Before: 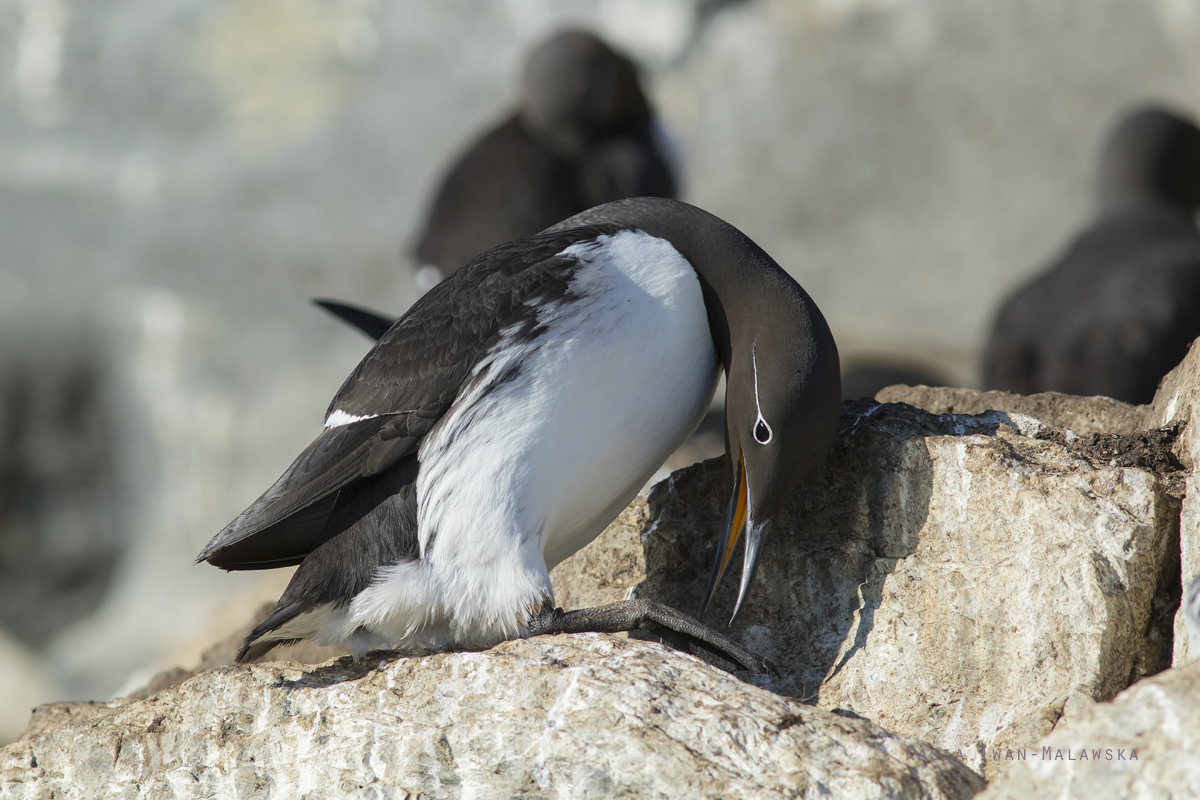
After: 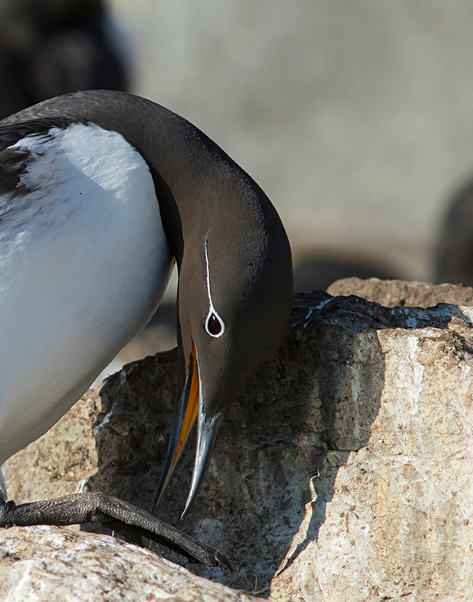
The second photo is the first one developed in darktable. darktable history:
crop: left 45.721%, top 13.393%, right 14.118%, bottom 10.01%
sharpen: amount 0.2
